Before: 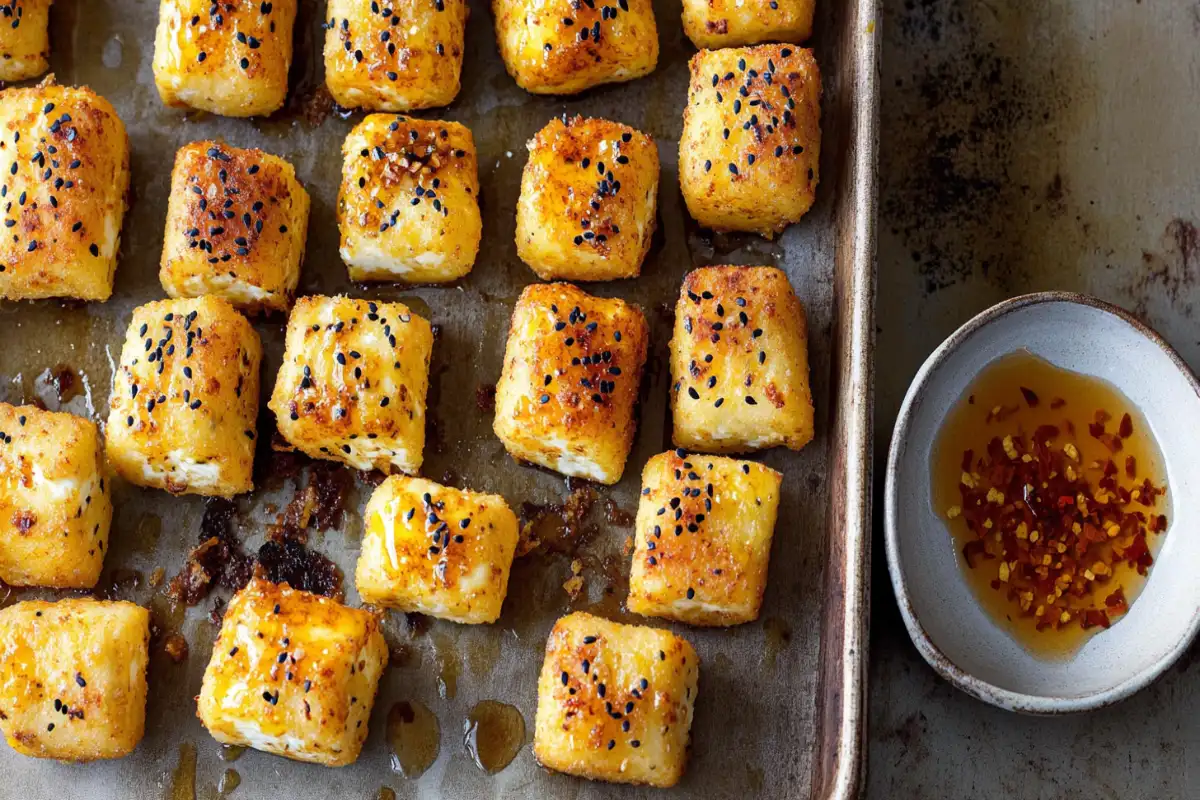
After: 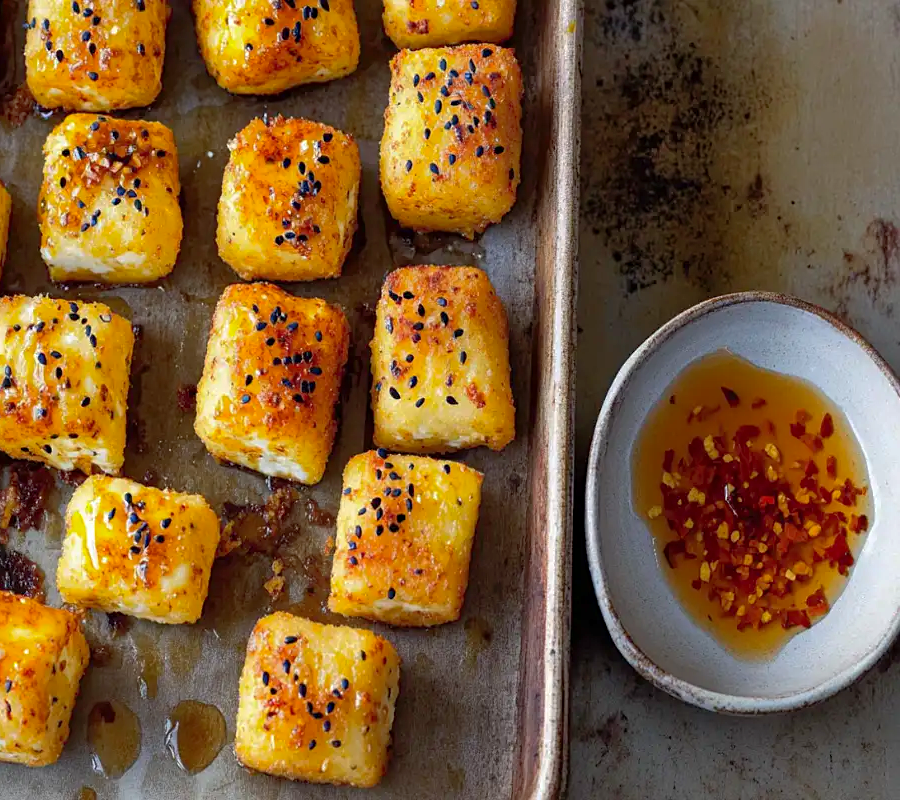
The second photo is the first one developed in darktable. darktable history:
color correction: highlights b* -0.026, saturation 1.11
sharpen: amount 0.207
crop and rotate: left 24.95%
shadows and highlights: on, module defaults
